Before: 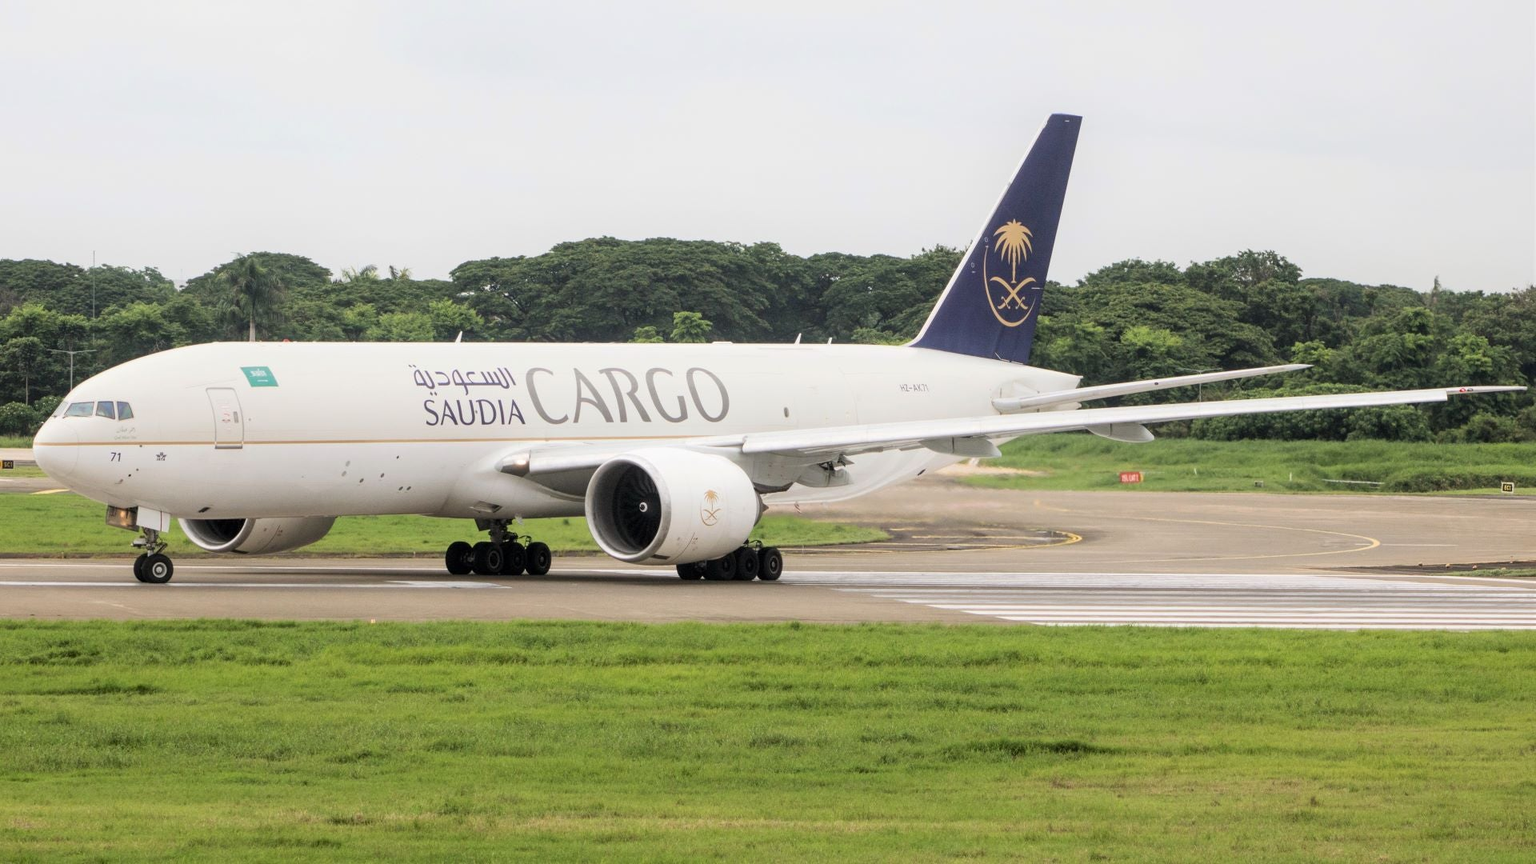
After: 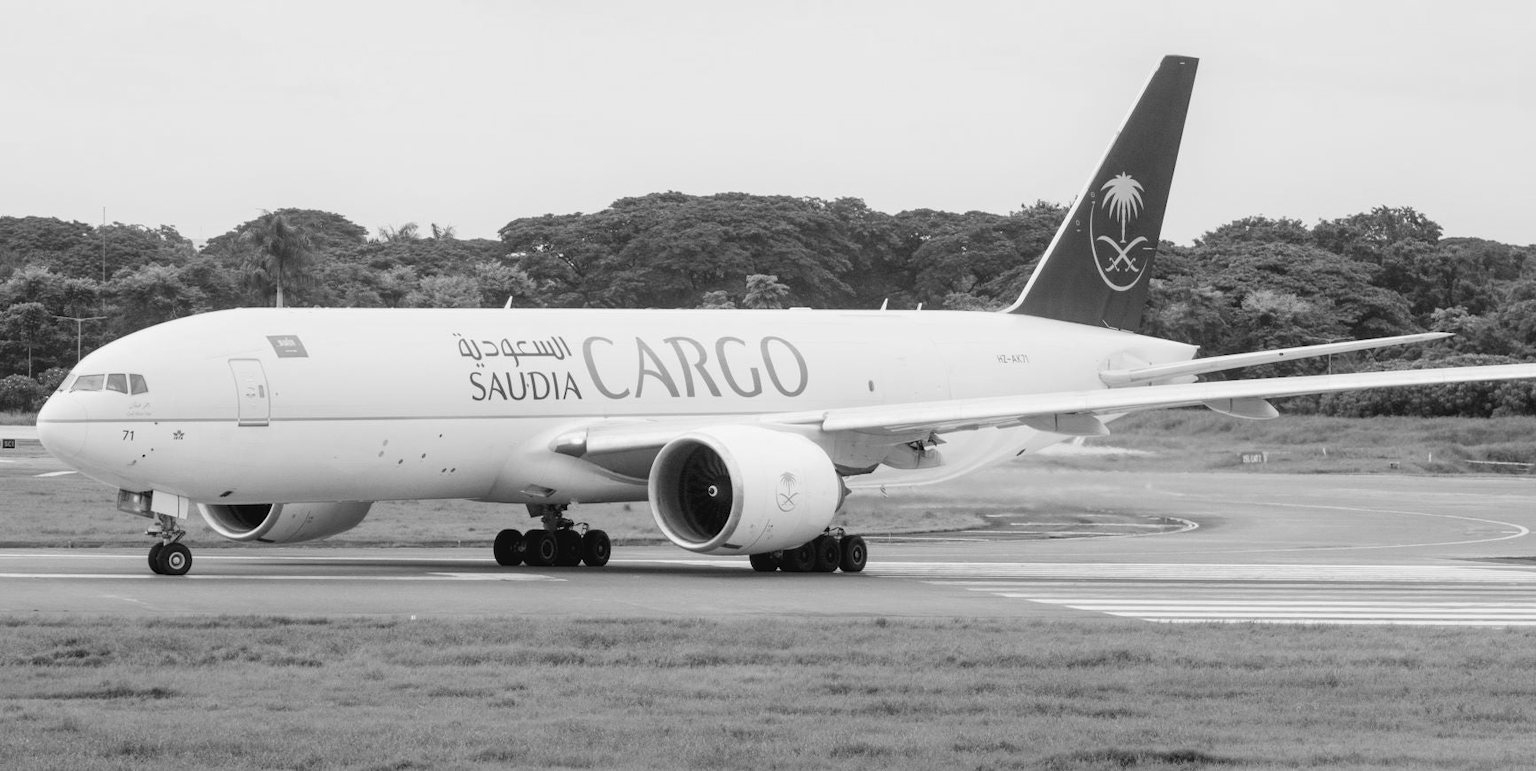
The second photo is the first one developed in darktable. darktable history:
color balance: lift [1, 1.011, 0.999, 0.989], gamma [1.109, 1.045, 1.039, 0.955], gain [0.917, 0.936, 0.952, 1.064], contrast 2.32%, contrast fulcrum 19%, output saturation 101%
tone equalizer: on, module defaults
crop: top 7.49%, right 9.717%, bottom 11.943%
monochrome: on, module defaults
